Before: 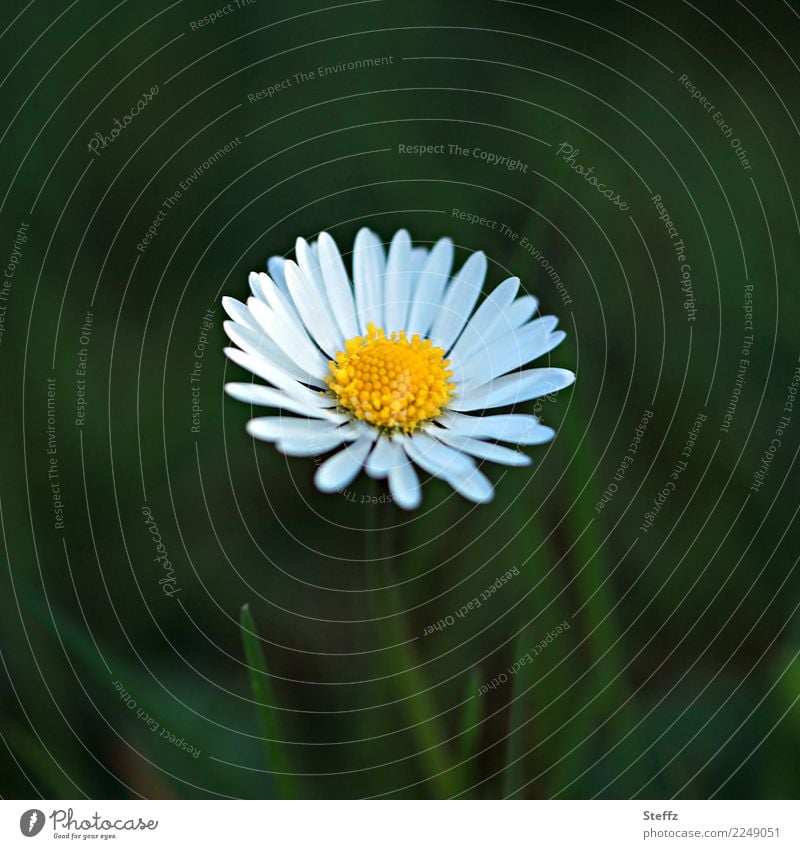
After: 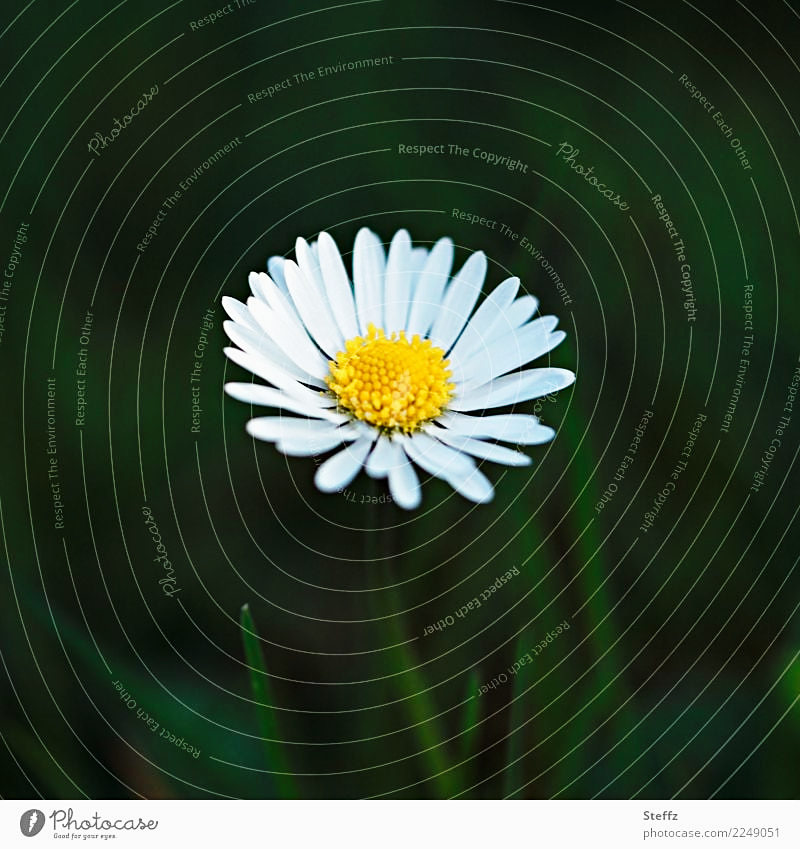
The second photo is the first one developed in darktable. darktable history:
exposure: exposure -0.215 EV, compensate highlight preservation false
tone curve: curves: ch0 [(0, 0) (0.8, 0.757) (1, 1)], color space Lab, linked channels, preserve colors none
sharpen: amount 0.203
base curve: curves: ch0 [(0, 0) (0.028, 0.03) (0.121, 0.232) (0.46, 0.748) (0.859, 0.968) (1, 1)], preserve colors none
